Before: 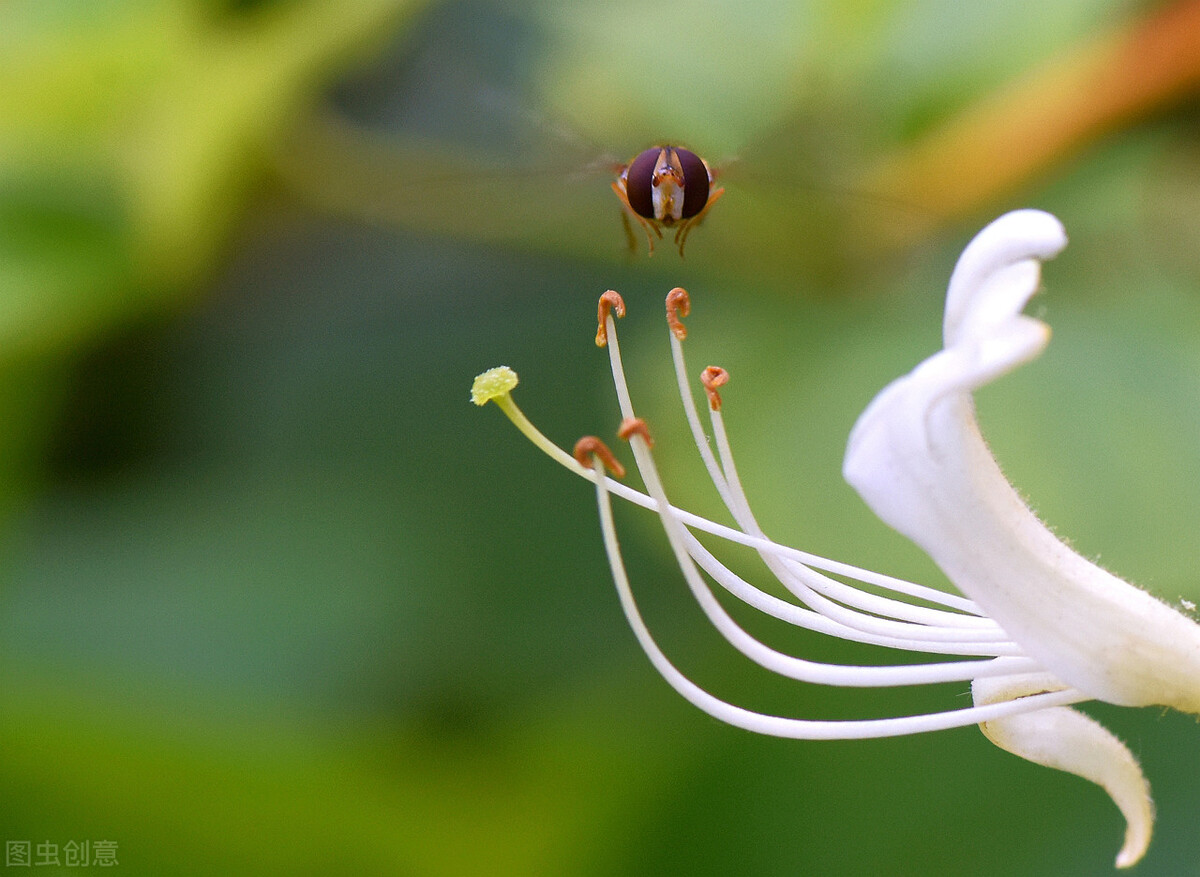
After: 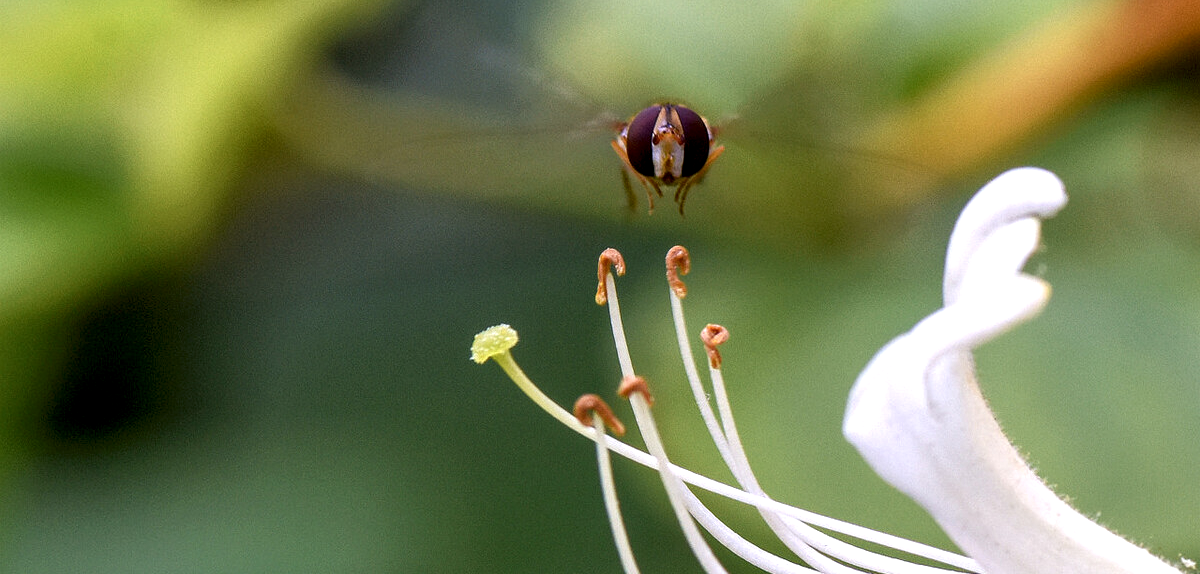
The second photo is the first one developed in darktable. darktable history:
color zones: curves: ch0 [(0.25, 0.5) (0.428, 0.473) (0.75, 0.5)]; ch1 [(0.243, 0.479) (0.398, 0.452) (0.75, 0.5)], mix 26.39%
crop and rotate: top 4.844%, bottom 29.684%
local contrast: highlights 60%, shadows 59%, detail 160%
